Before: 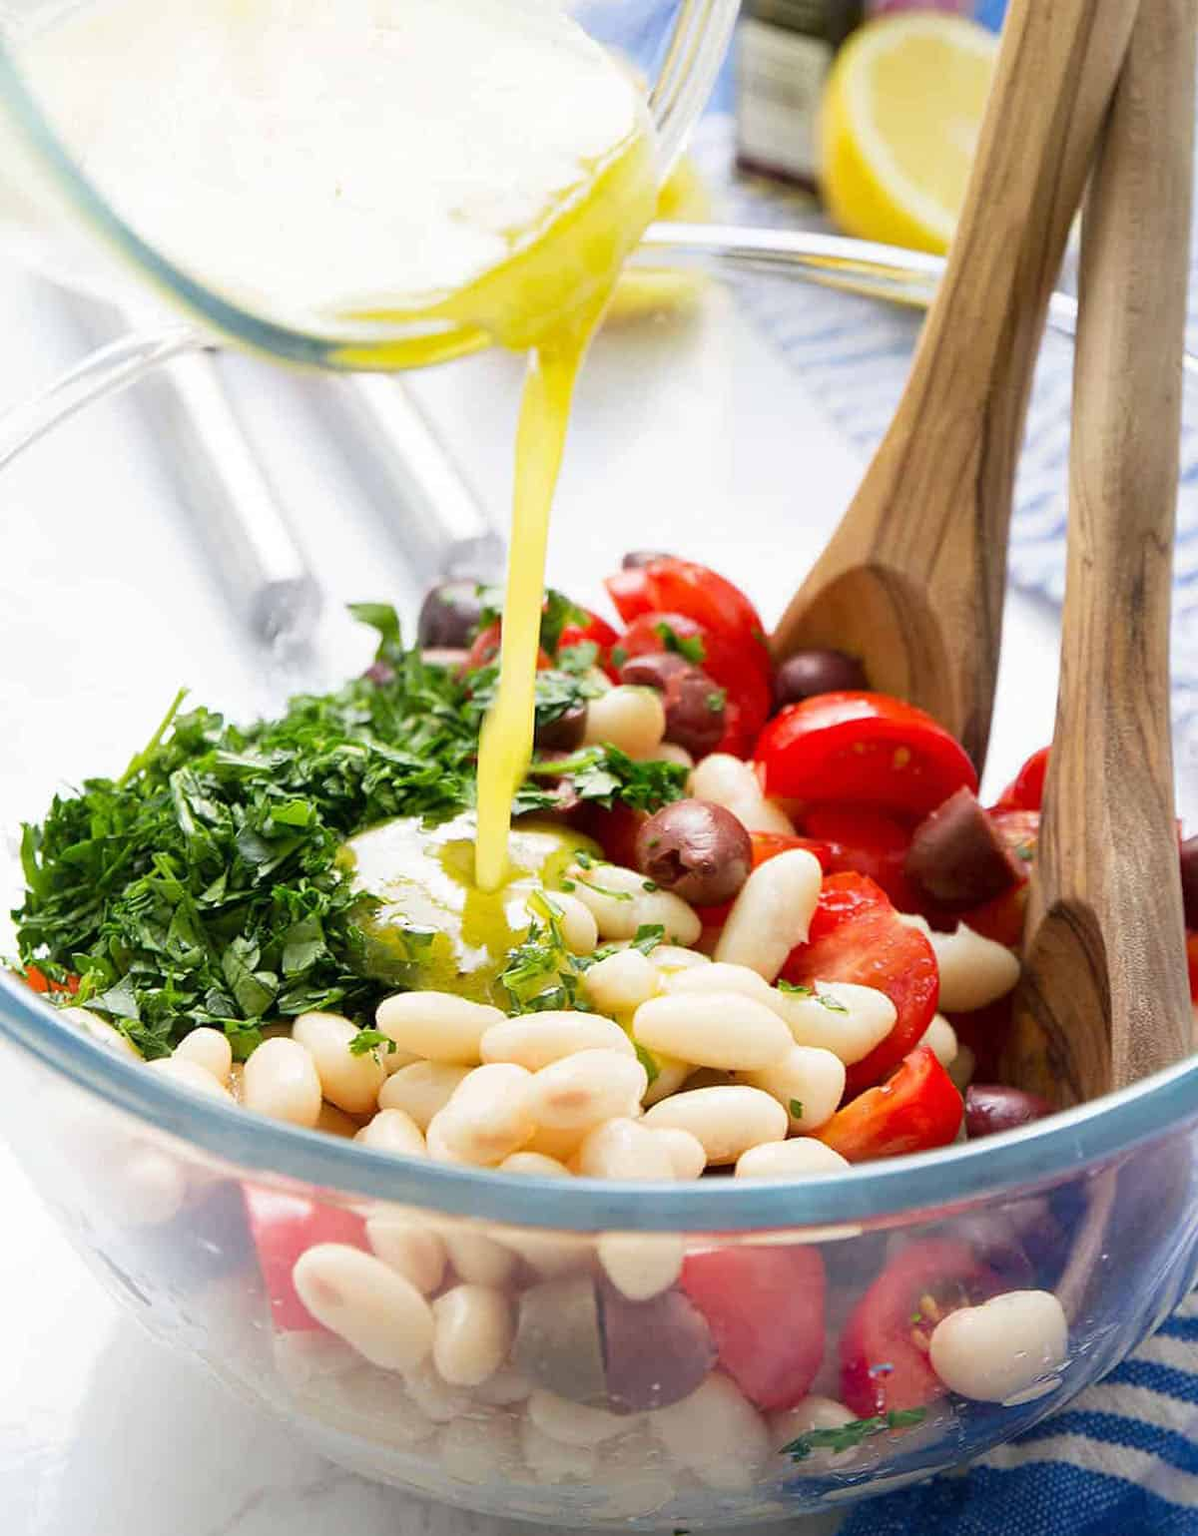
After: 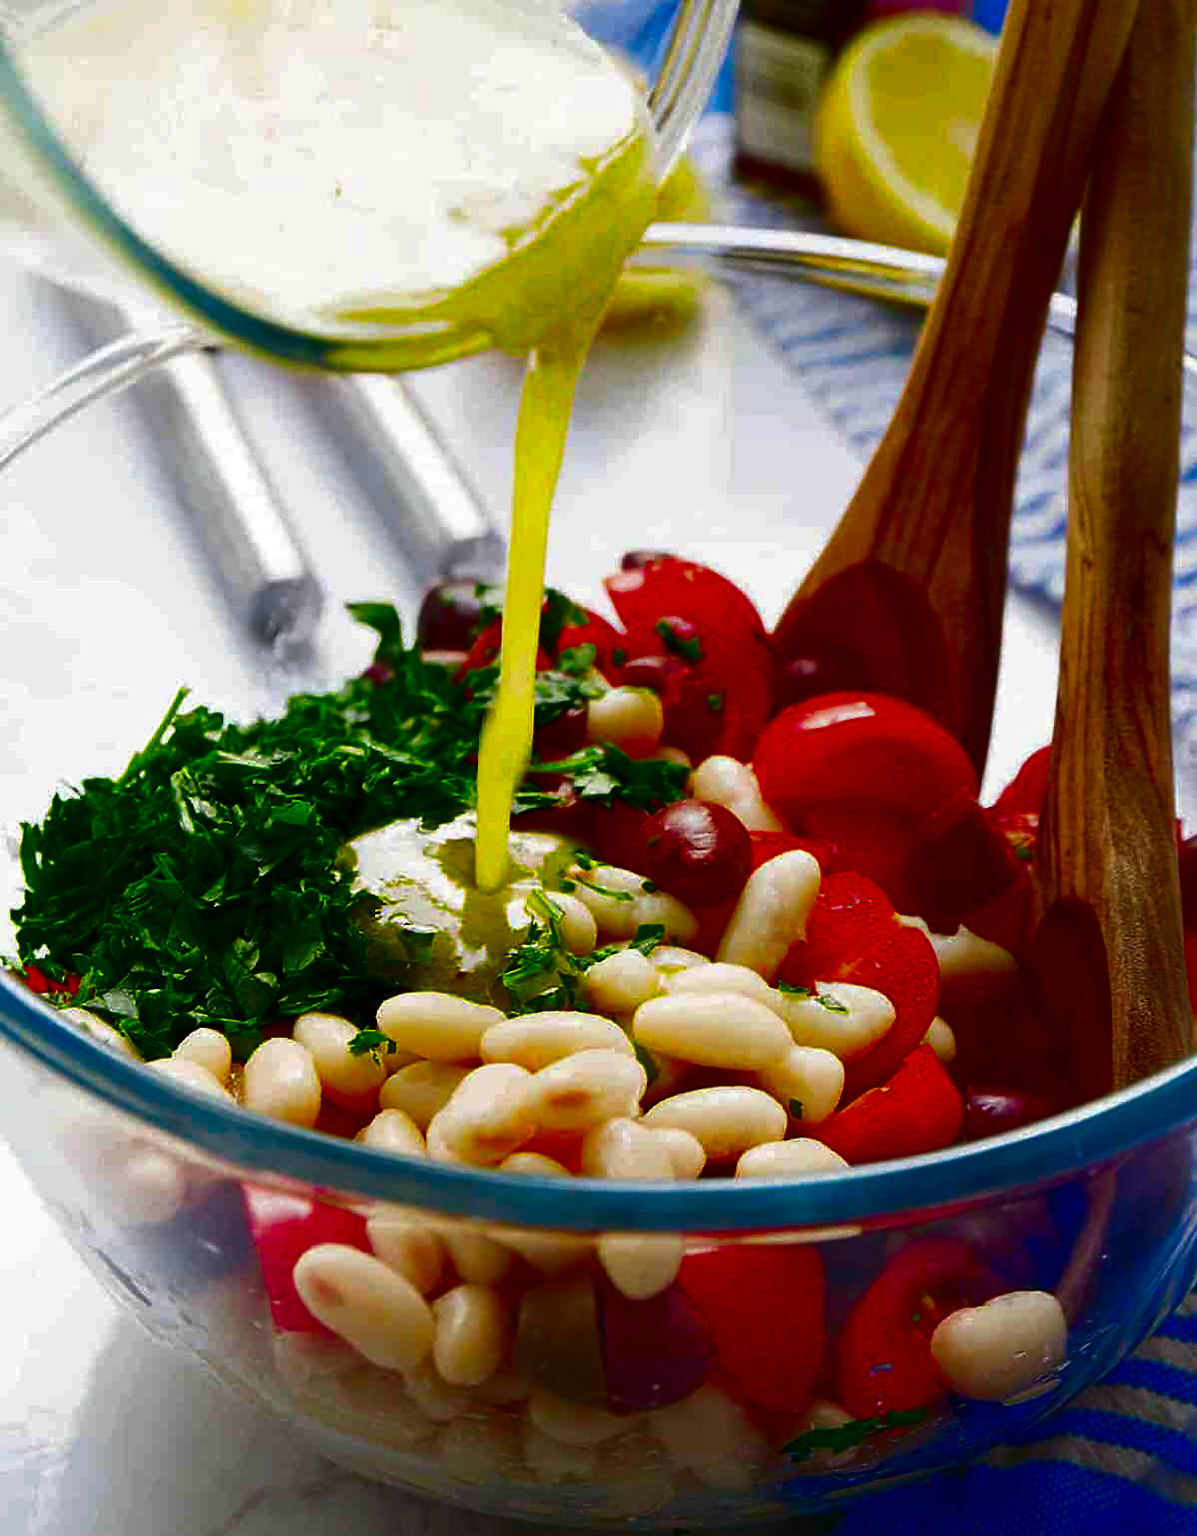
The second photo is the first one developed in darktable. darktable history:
contrast brightness saturation: brightness -0.995, saturation 0.98
